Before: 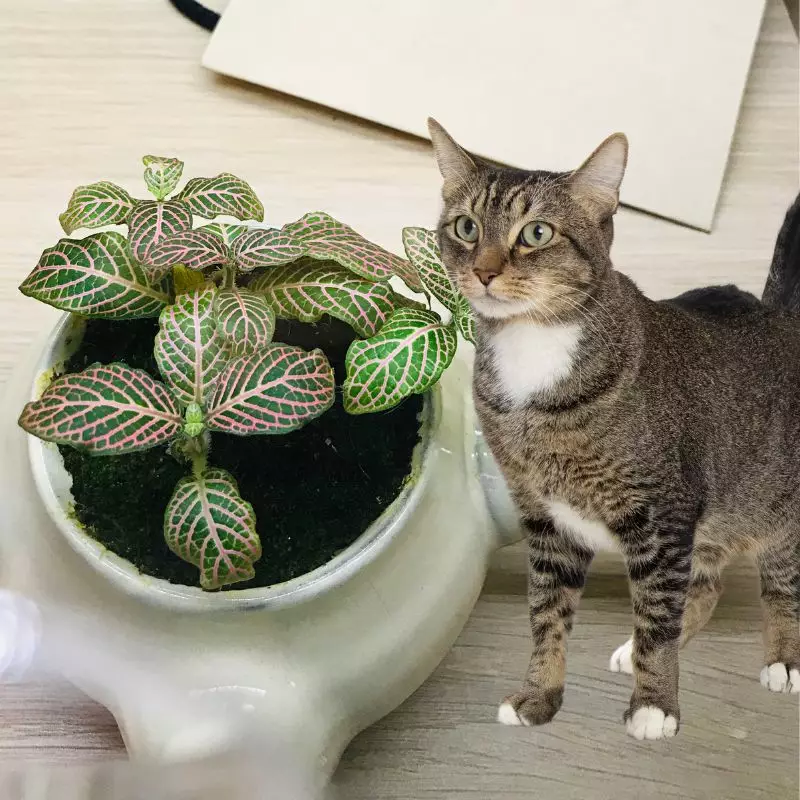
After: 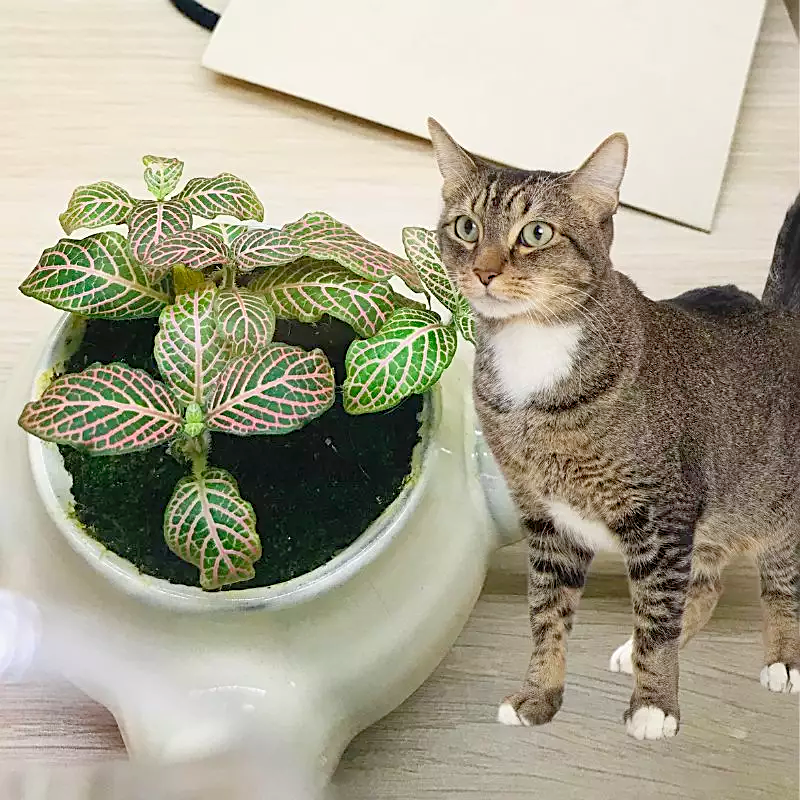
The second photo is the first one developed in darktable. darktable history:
sharpen: on, module defaults
levels: levels [0, 0.445, 1]
